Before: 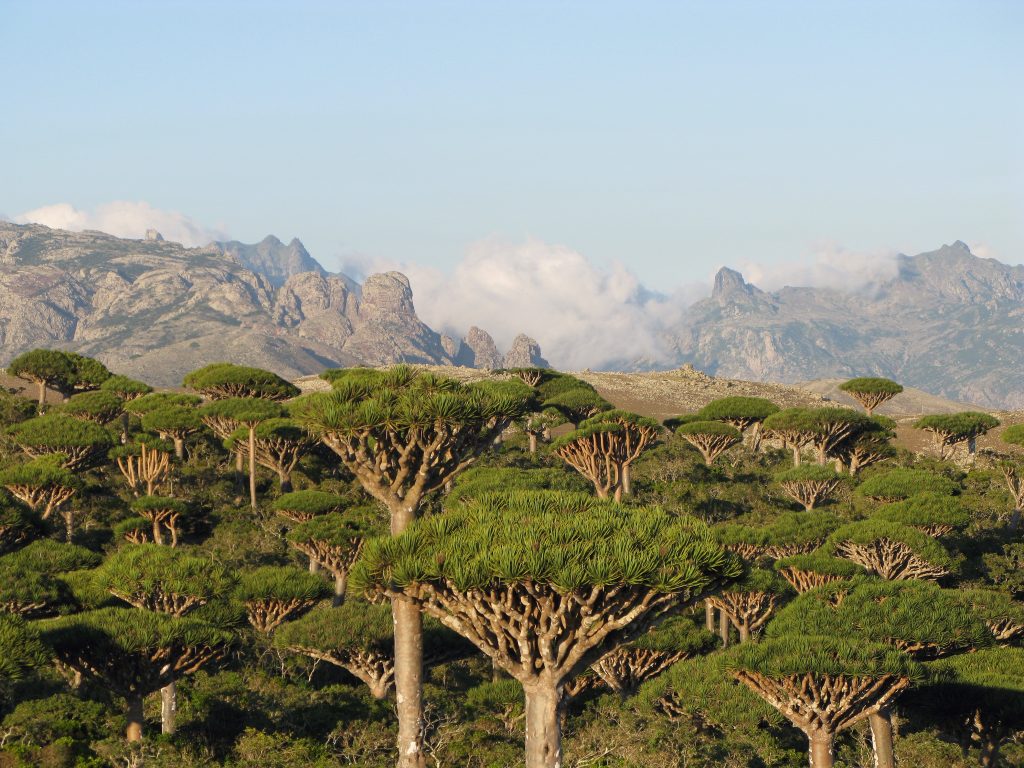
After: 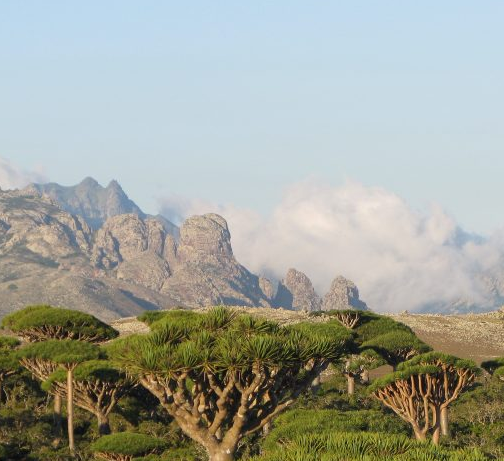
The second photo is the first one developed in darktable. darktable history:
exposure: compensate highlight preservation false
crop: left 17.835%, top 7.675%, right 32.881%, bottom 32.213%
